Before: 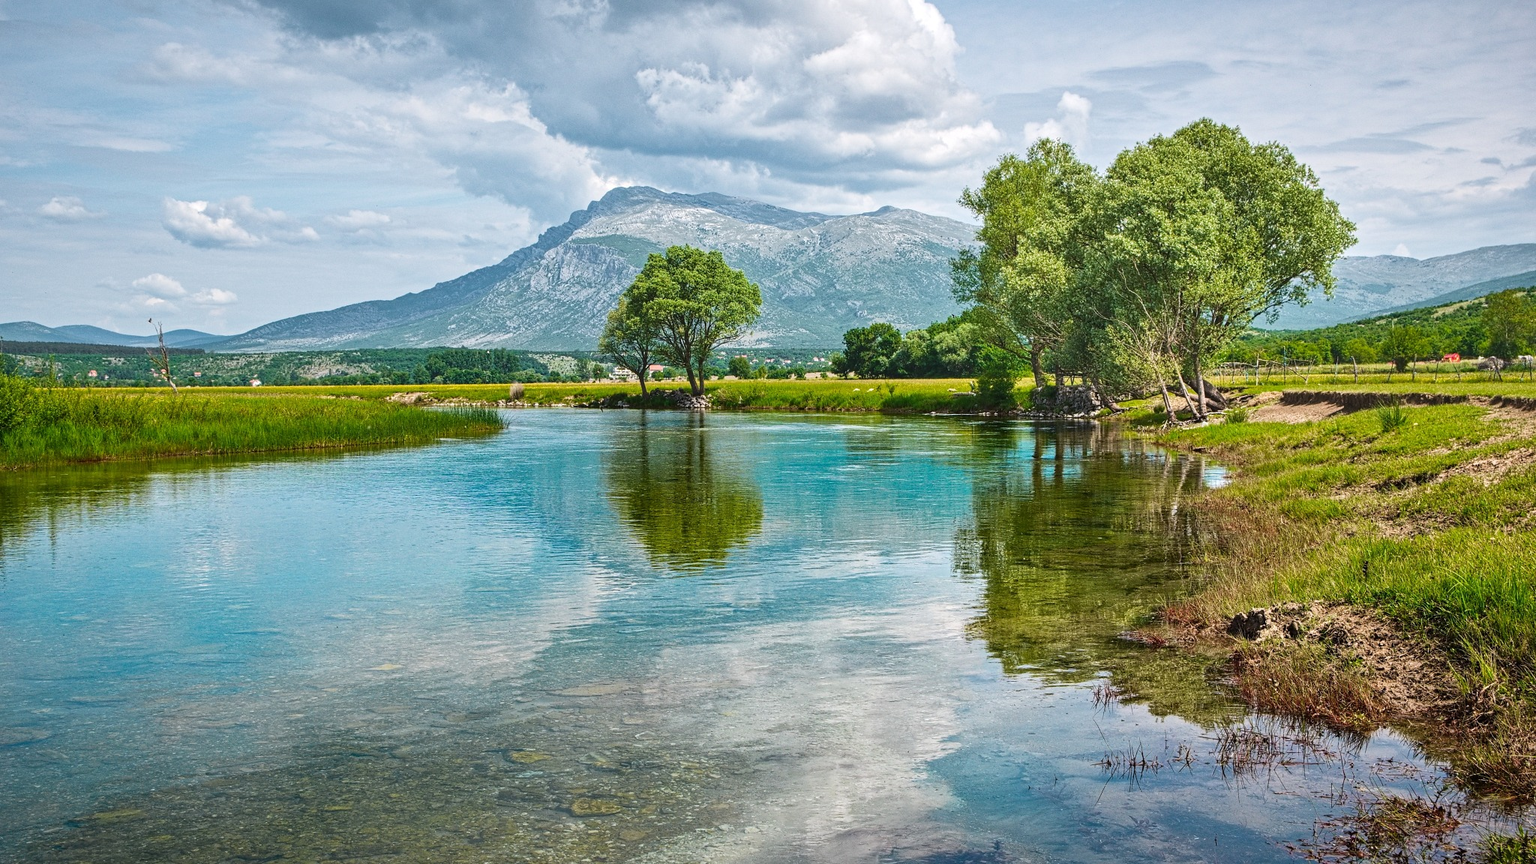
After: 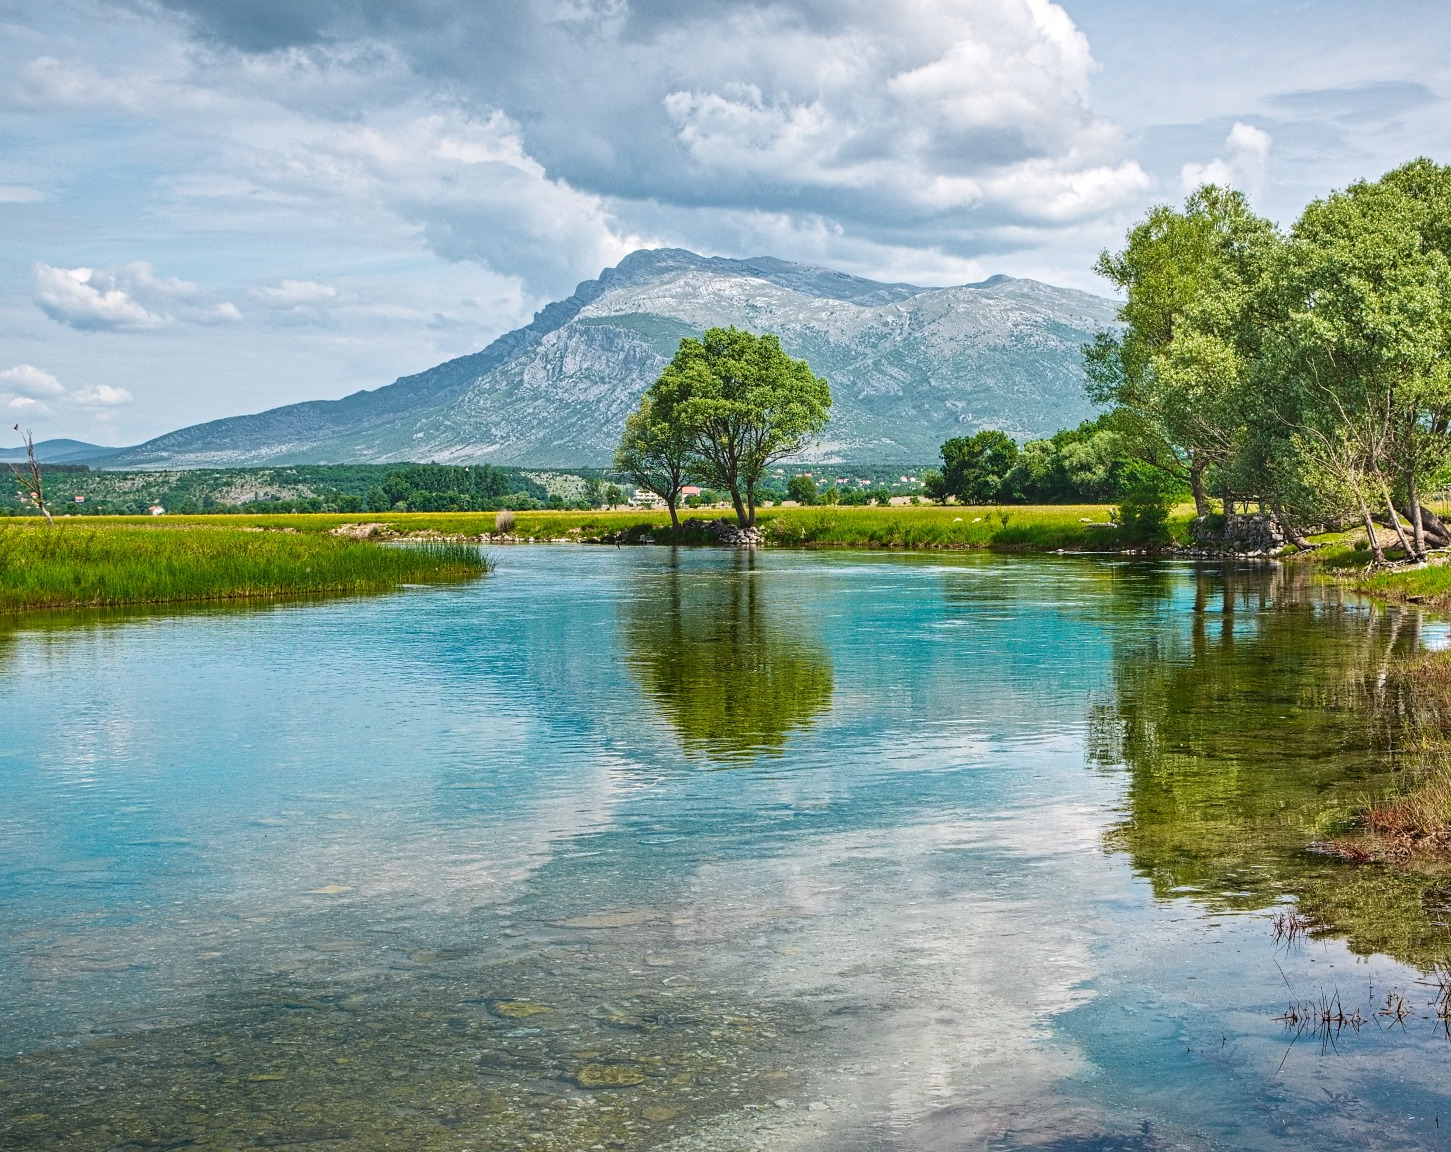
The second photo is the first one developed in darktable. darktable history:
crop and rotate: left 9.001%, right 20.146%
